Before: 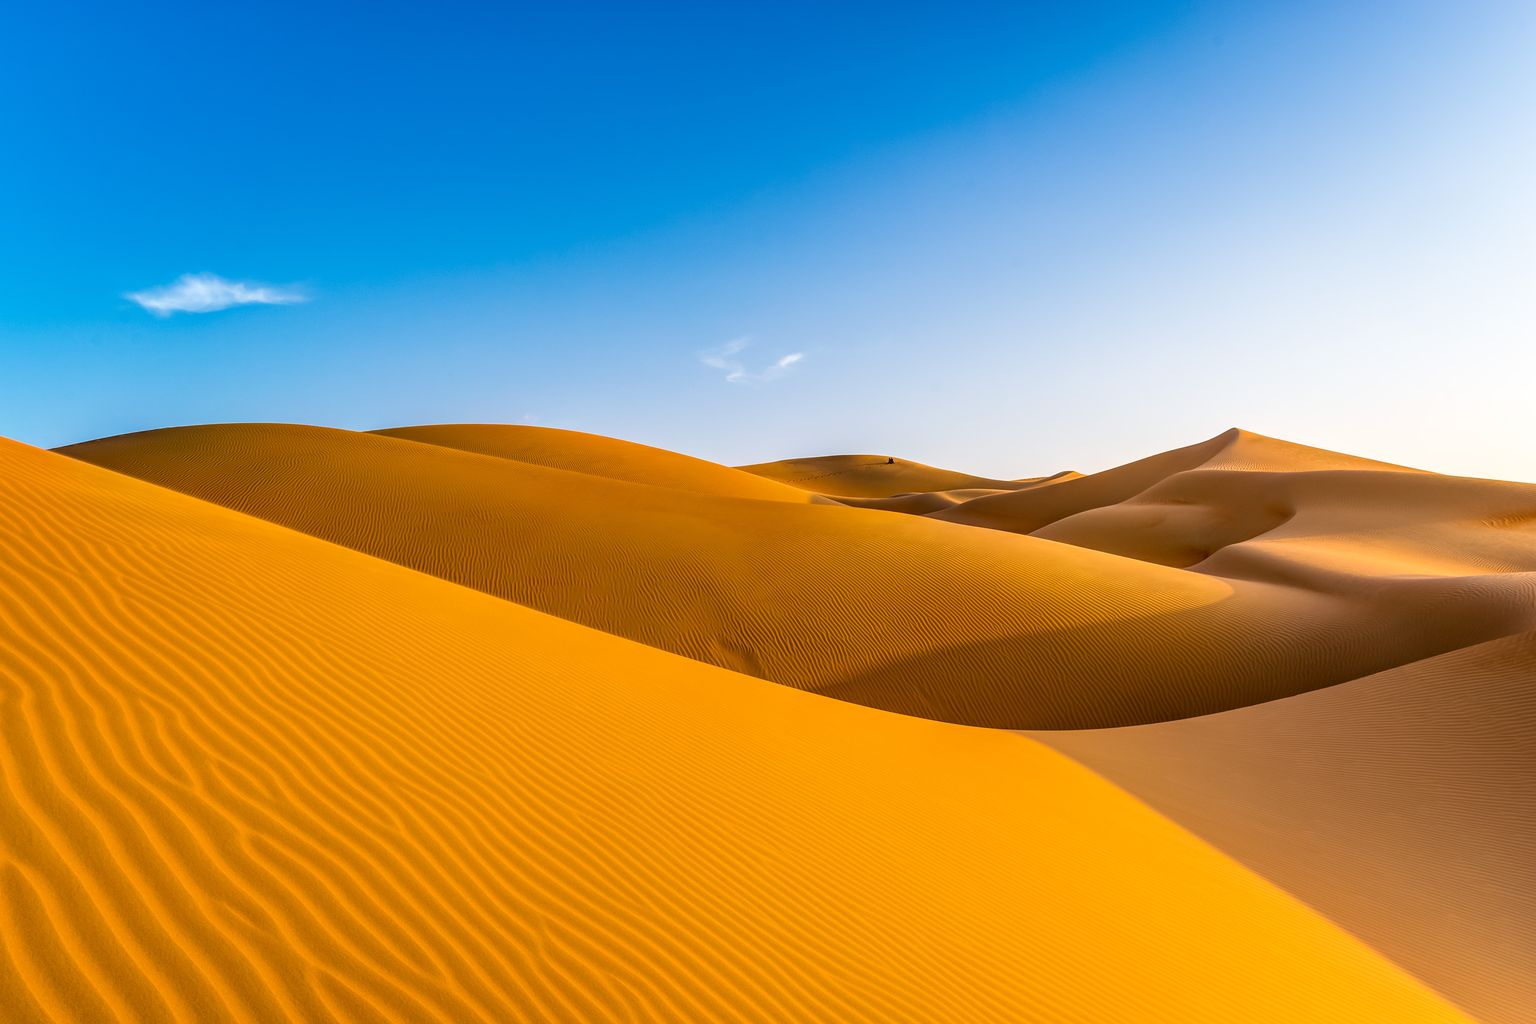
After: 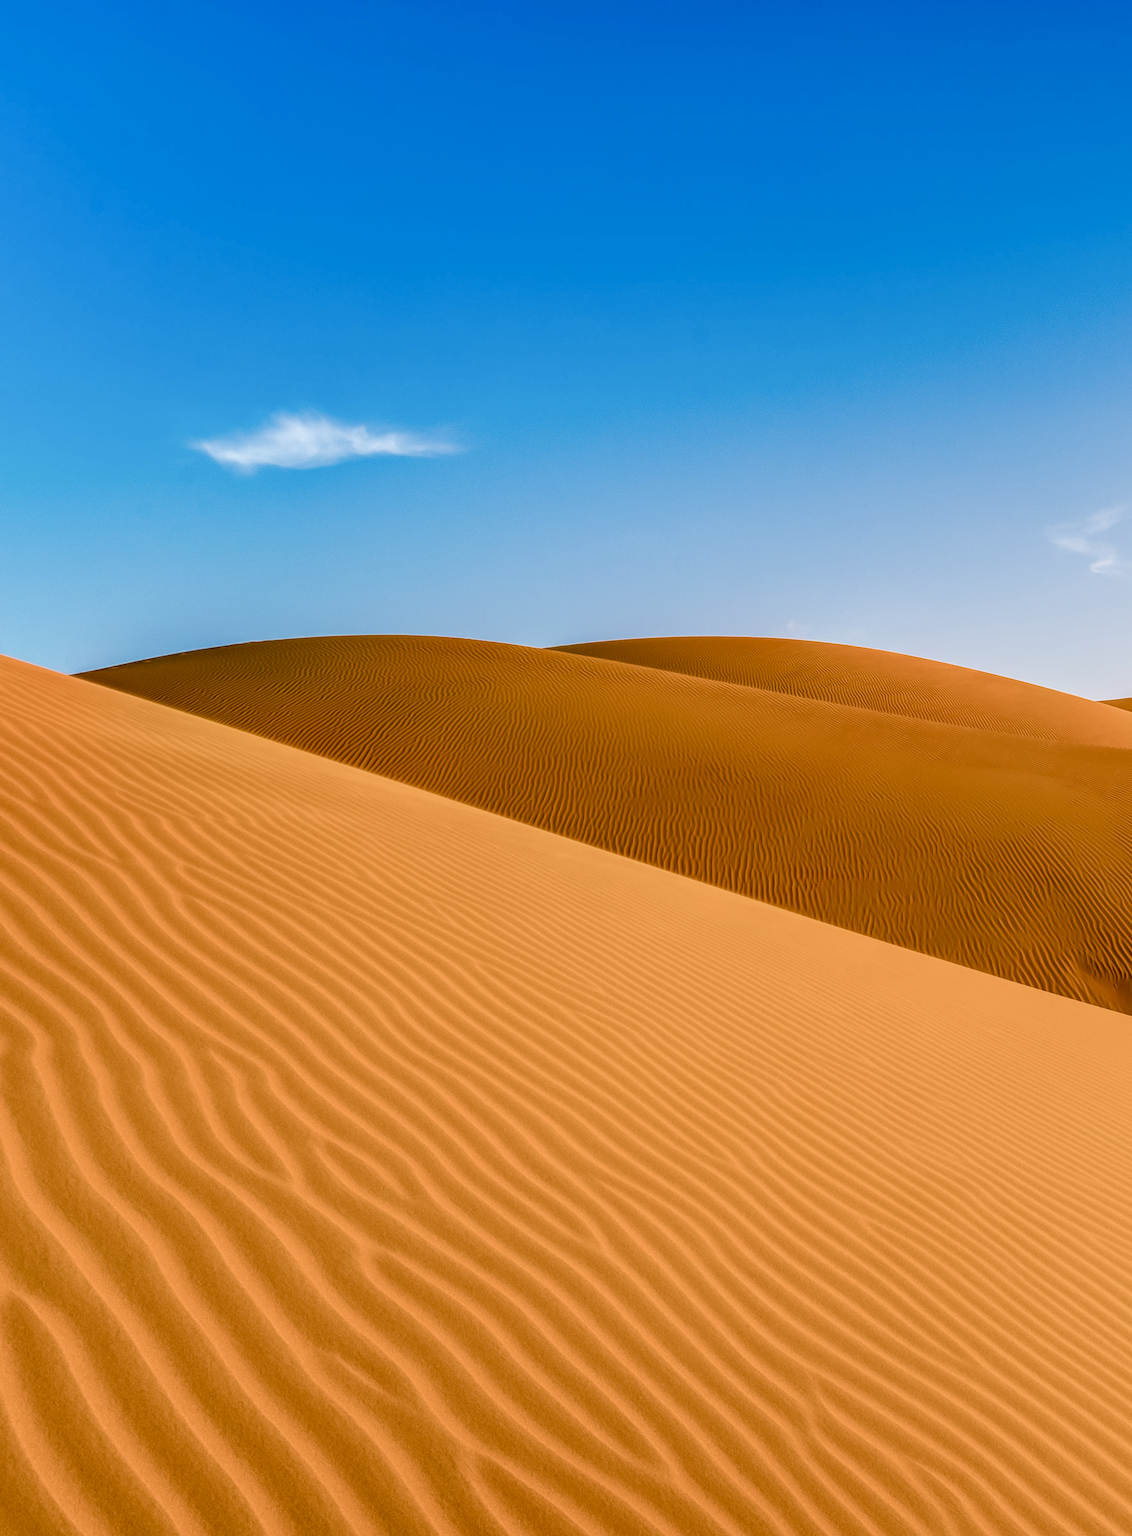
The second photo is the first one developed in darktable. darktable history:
local contrast: highlights 0%, shadows 0%, detail 133%
base curve: curves: ch0 [(0, 0) (0.297, 0.298) (1, 1)], preserve colors none
crop and rotate: left 0%, top 0%, right 50.845%
color balance rgb: shadows lift › chroma 1%, shadows lift › hue 113°, highlights gain › chroma 0.2%, highlights gain › hue 333°, perceptual saturation grading › global saturation 20%, perceptual saturation grading › highlights -50%, perceptual saturation grading › shadows 25%, contrast -10%
